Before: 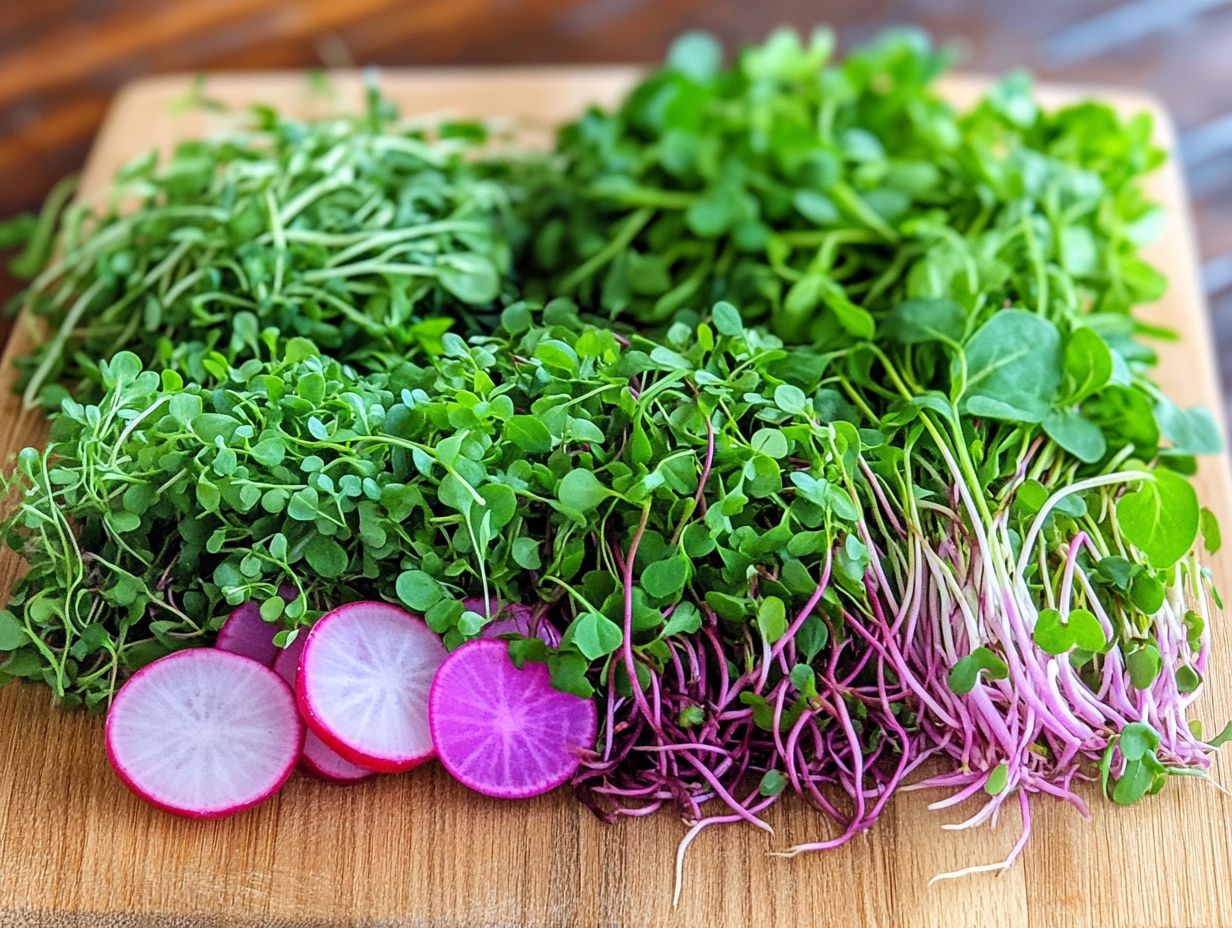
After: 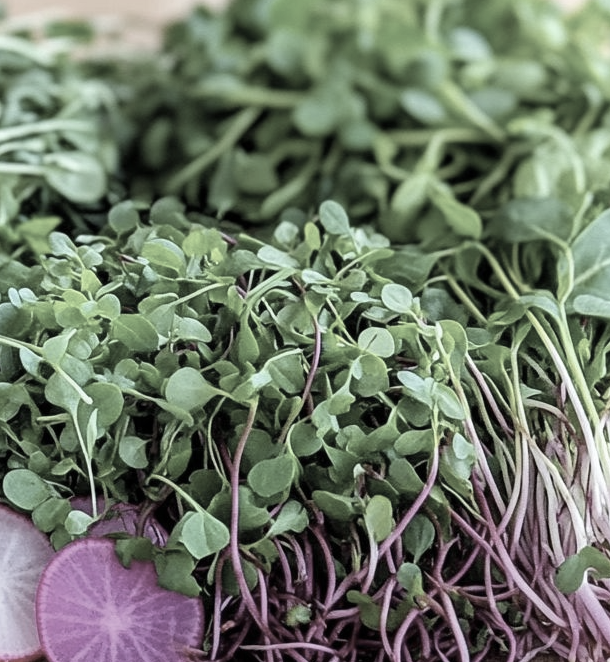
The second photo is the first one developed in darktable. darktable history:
tone equalizer: on, module defaults
color correction: highlights b* -0.028, saturation 0.328
crop: left 31.916%, top 10.952%, right 18.542%, bottom 17.604%
